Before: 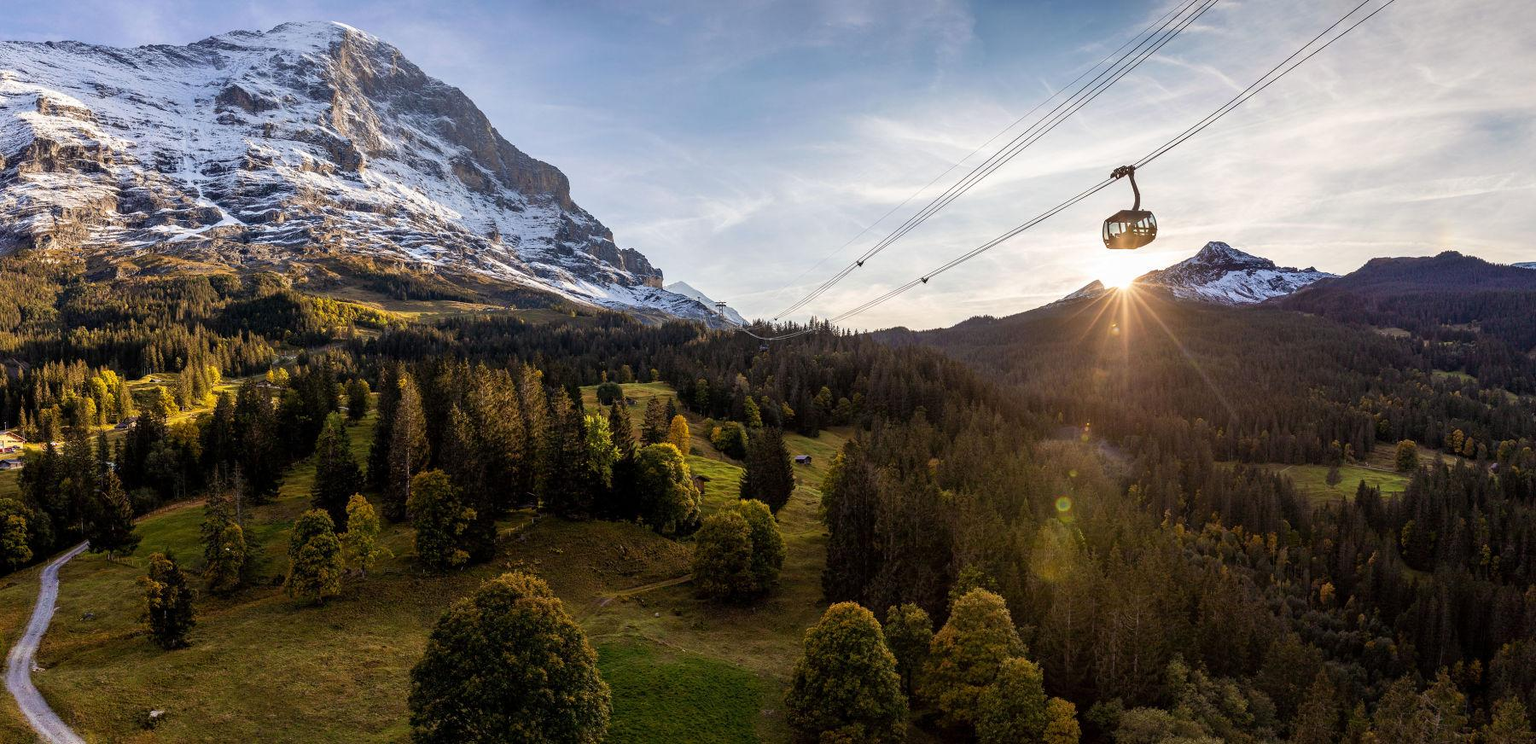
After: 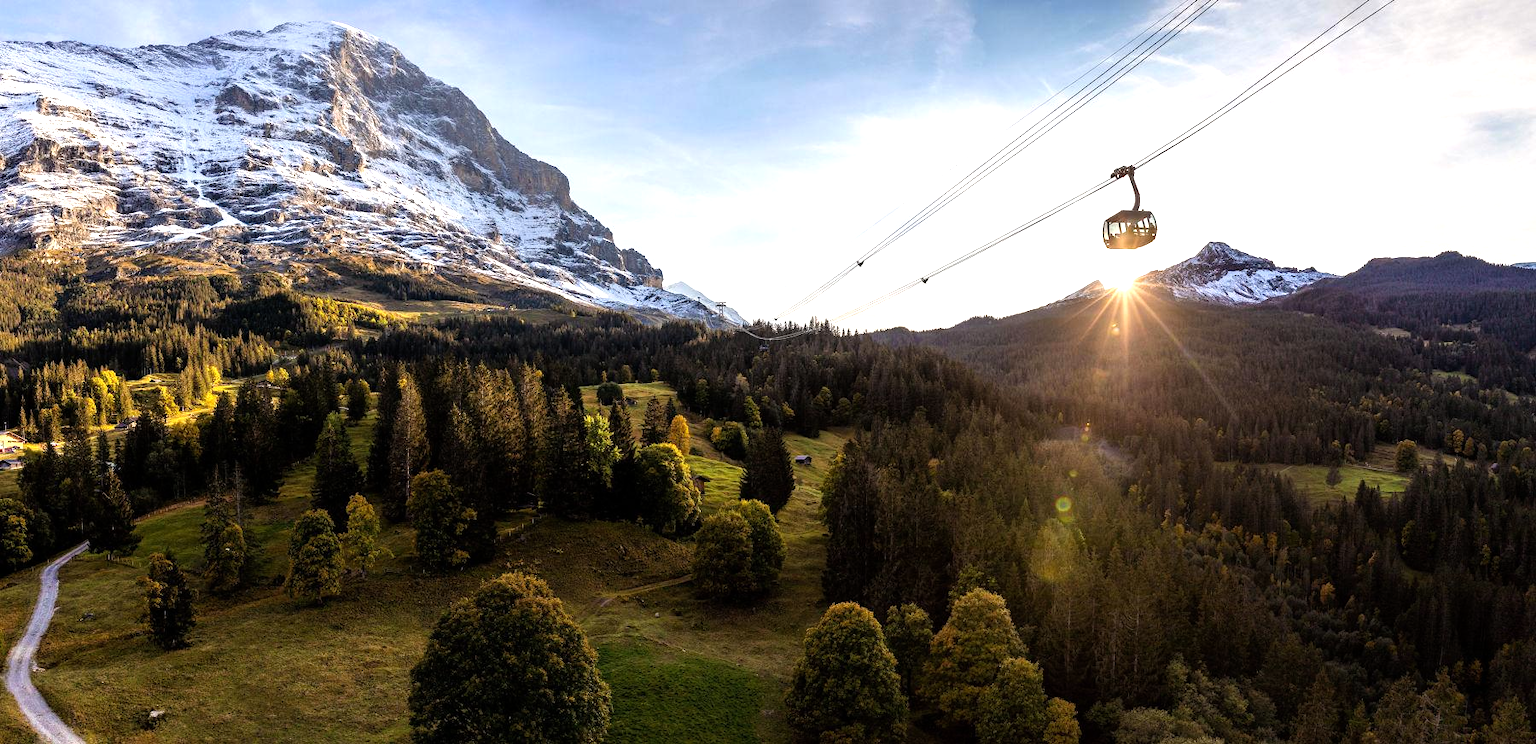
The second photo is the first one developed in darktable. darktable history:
tone equalizer: -8 EV -0.767 EV, -7 EV -0.692 EV, -6 EV -0.625 EV, -5 EV -0.368 EV, -3 EV 0.398 EV, -2 EV 0.6 EV, -1 EV 0.693 EV, +0 EV 0.763 EV
